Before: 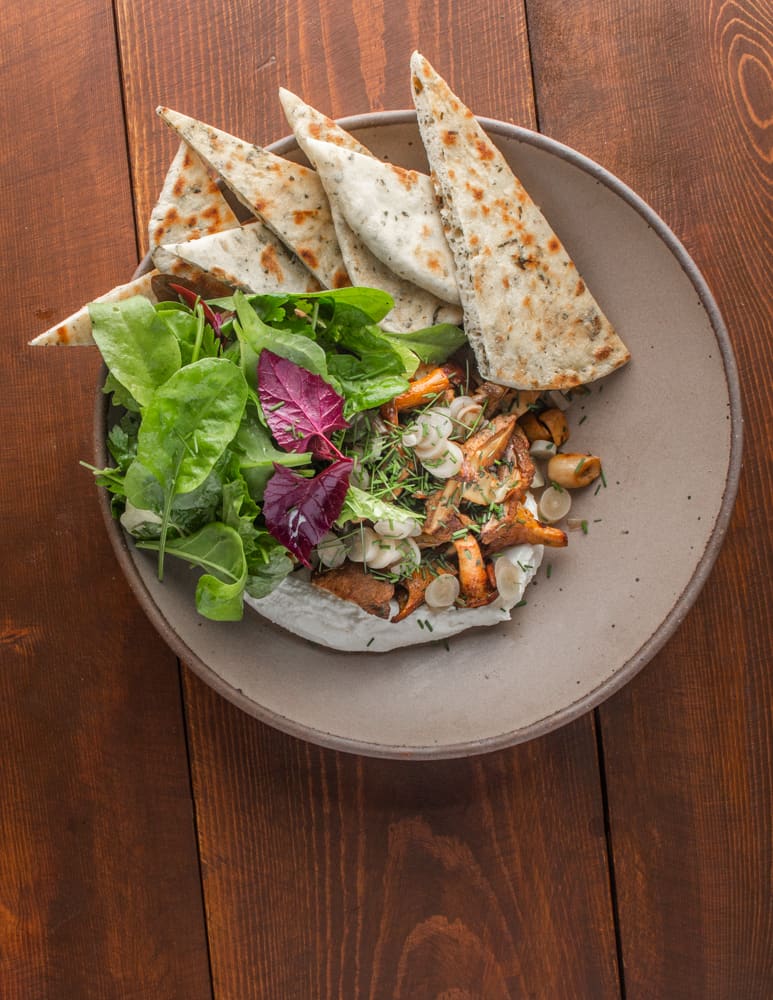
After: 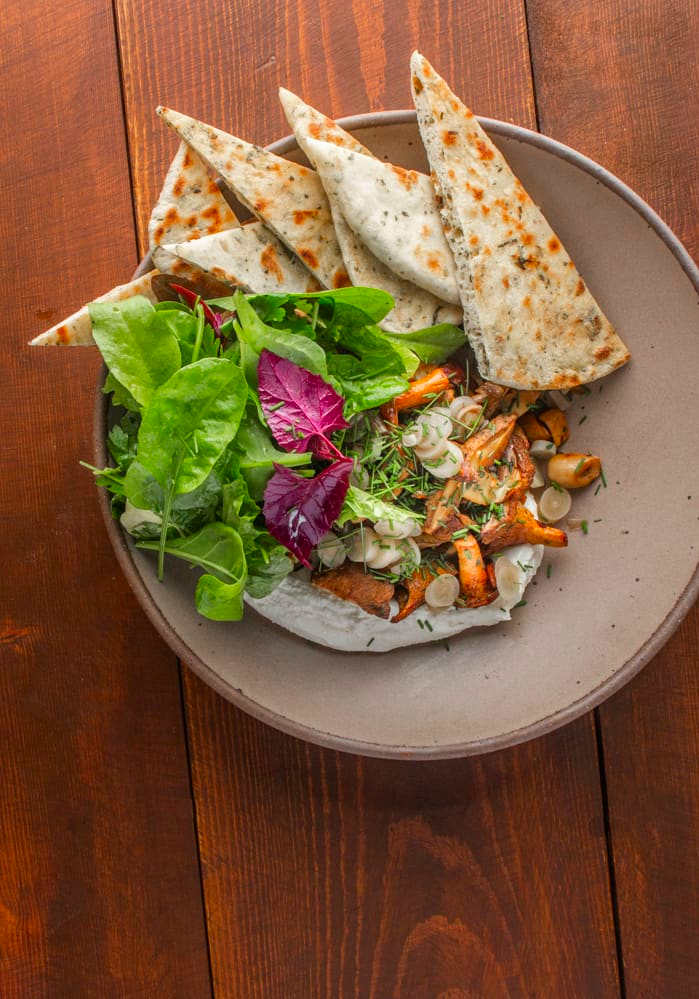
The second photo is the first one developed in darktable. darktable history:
crop: right 9.509%, bottom 0.031%
color correction: saturation 1.32
